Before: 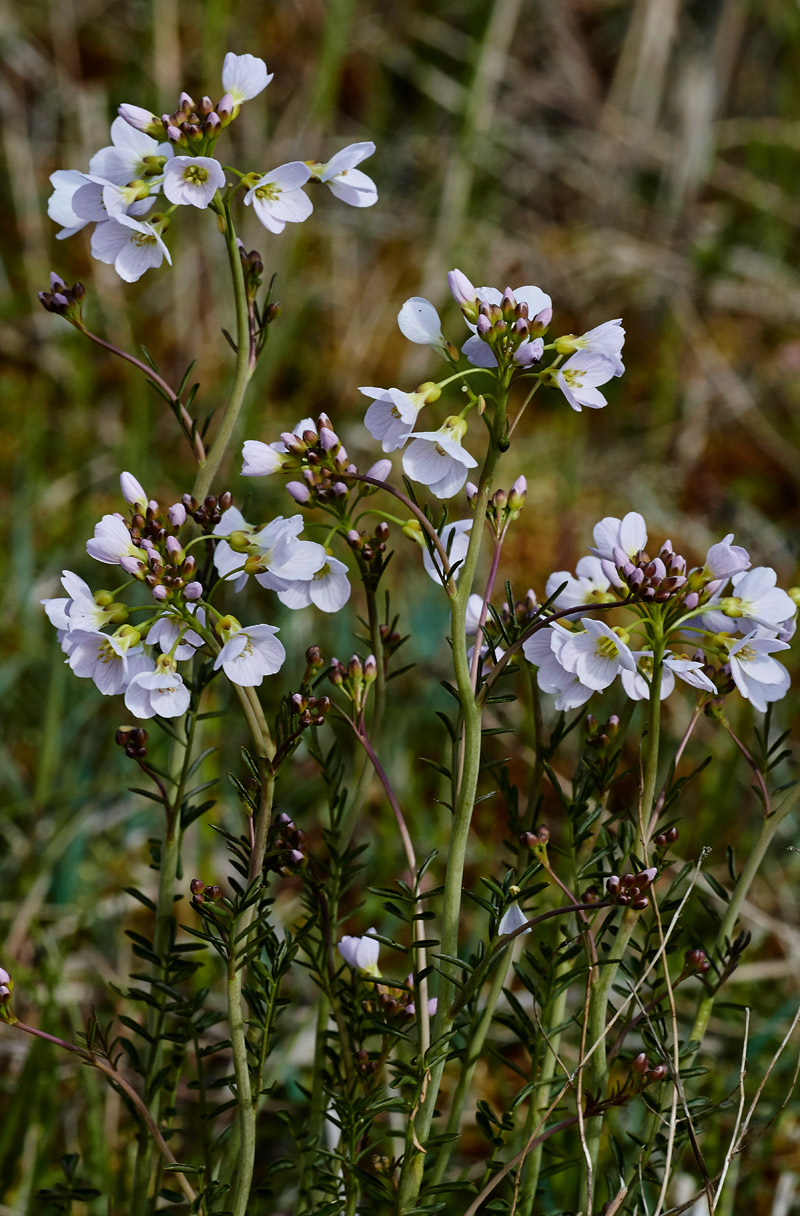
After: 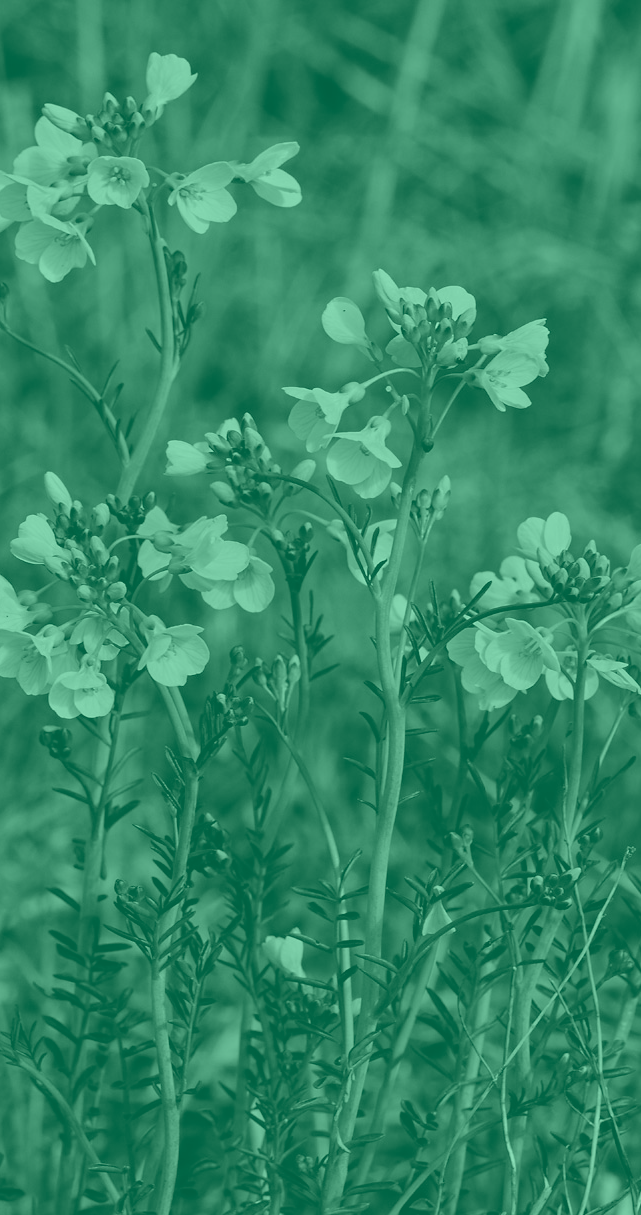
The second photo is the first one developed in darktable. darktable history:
colorize: hue 147.6°, saturation 65%, lightness 21.64%
crop and rotate: left 9.597%, right 10.195%
color zones: curves: ch0 [(0.25, 0.5) (0.463, 0.627) (0.484, 0.637) (0.75, 0.5)]
